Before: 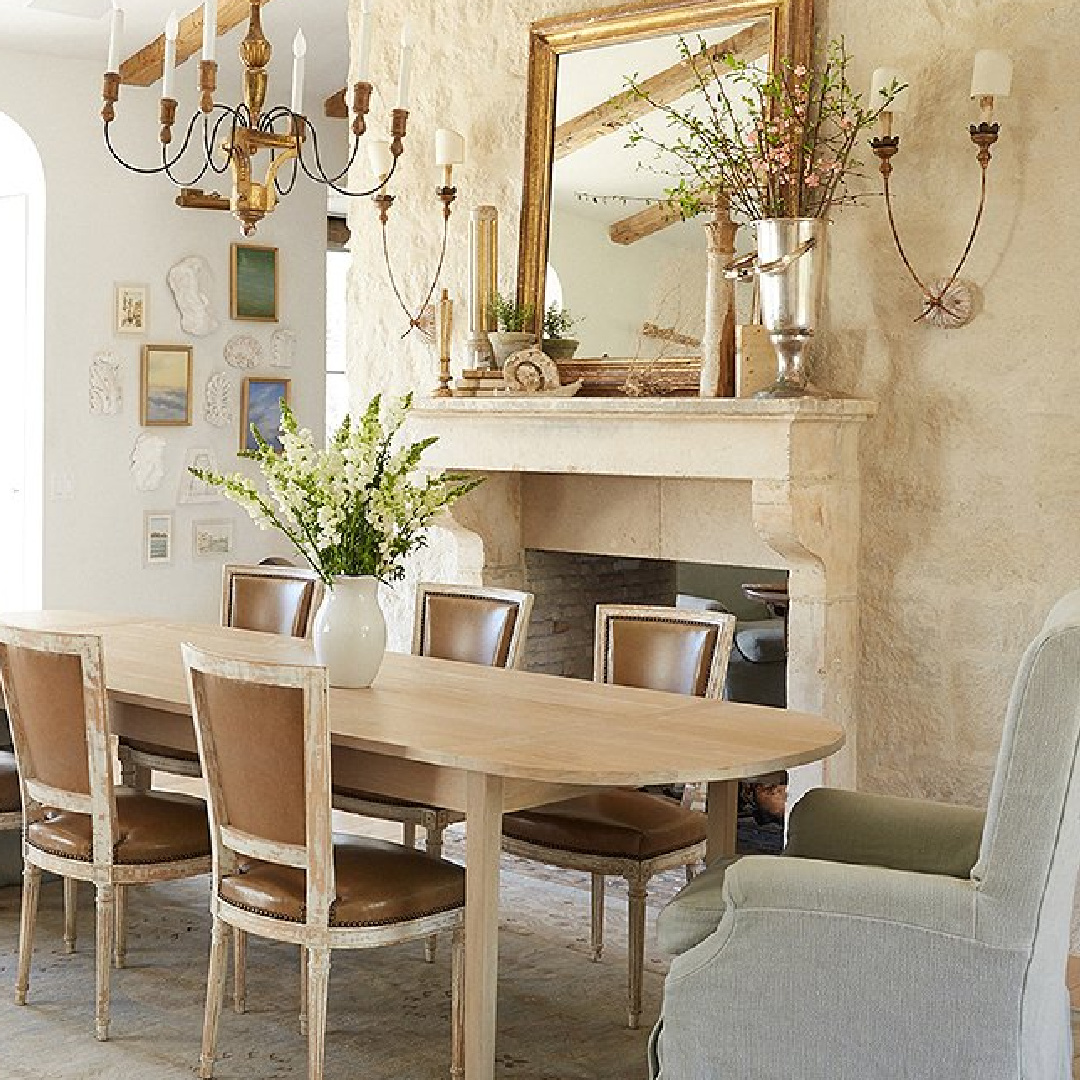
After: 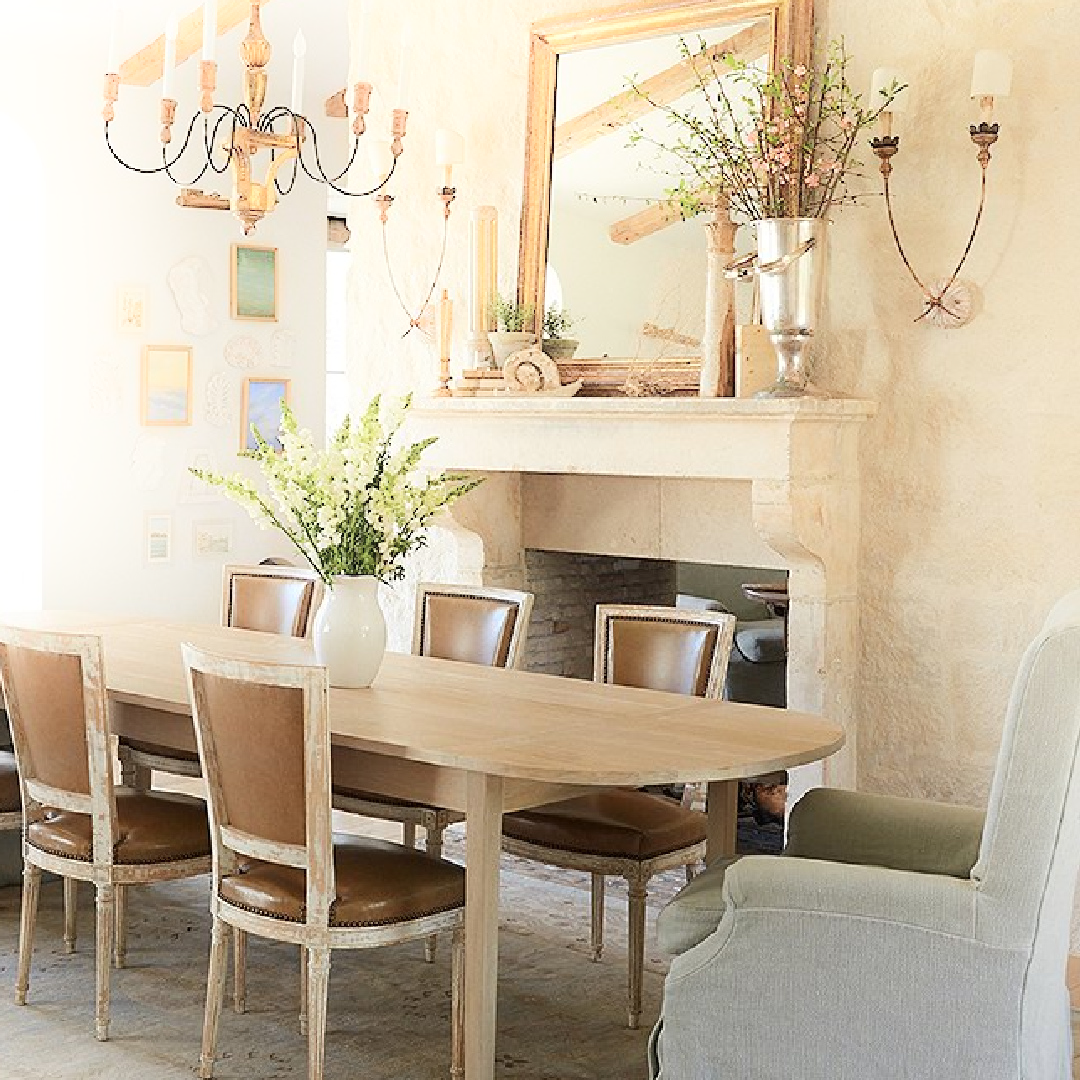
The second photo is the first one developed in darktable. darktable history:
shadows and highlights: shadows -21.64, highlights 98.36, soften with gaussian
